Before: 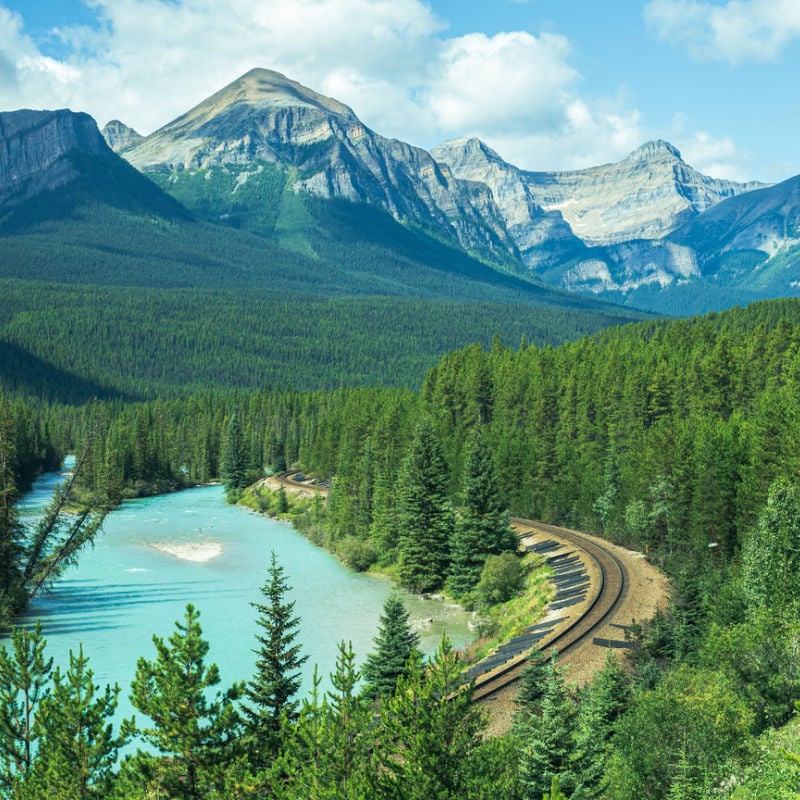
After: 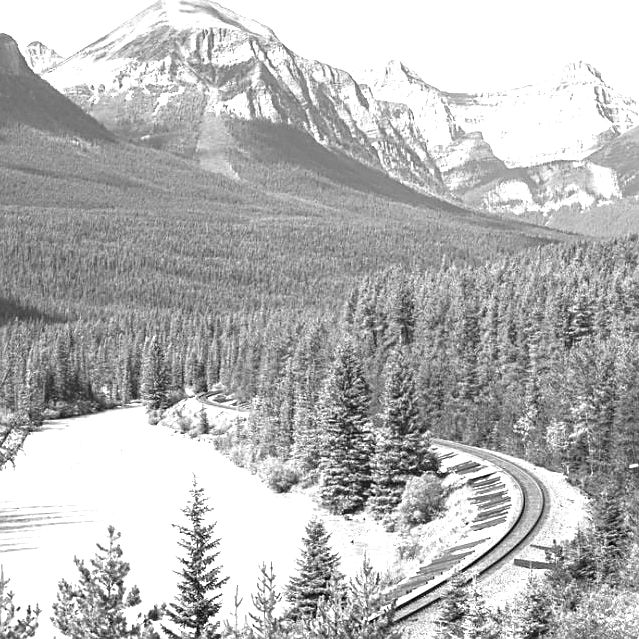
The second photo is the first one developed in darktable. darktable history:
exposure: black level correction 0, exposure 1.35 EV, compensate exposure bias true, compensate highlight preservation false
monochrome: on, module defaults
contrast brightness saturation: contrast 0.01, saturation -0.05
sharpen: radius 1.864, amount 0.398, threshold 1.271
white balance: red 1.045, blue 0.932
crop and rotate: left 10.071%, top 10.071%, right 10.02%, bottom 10.02%
